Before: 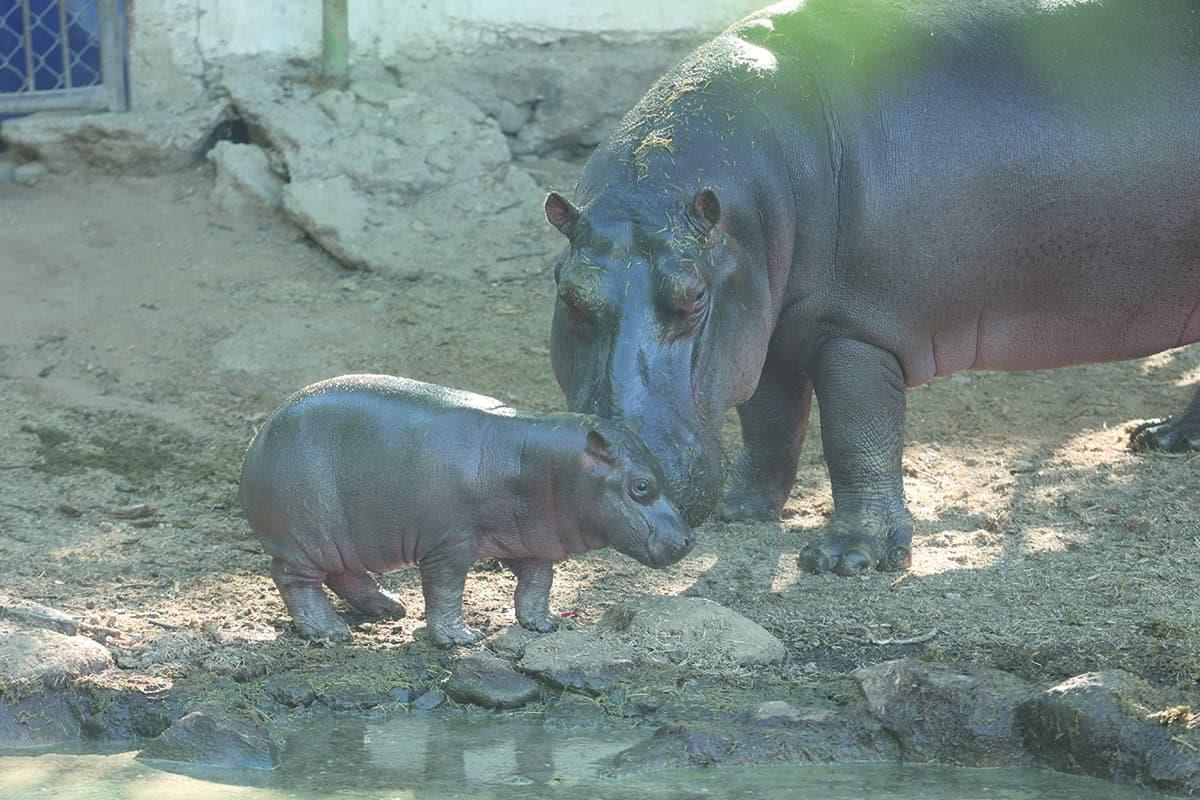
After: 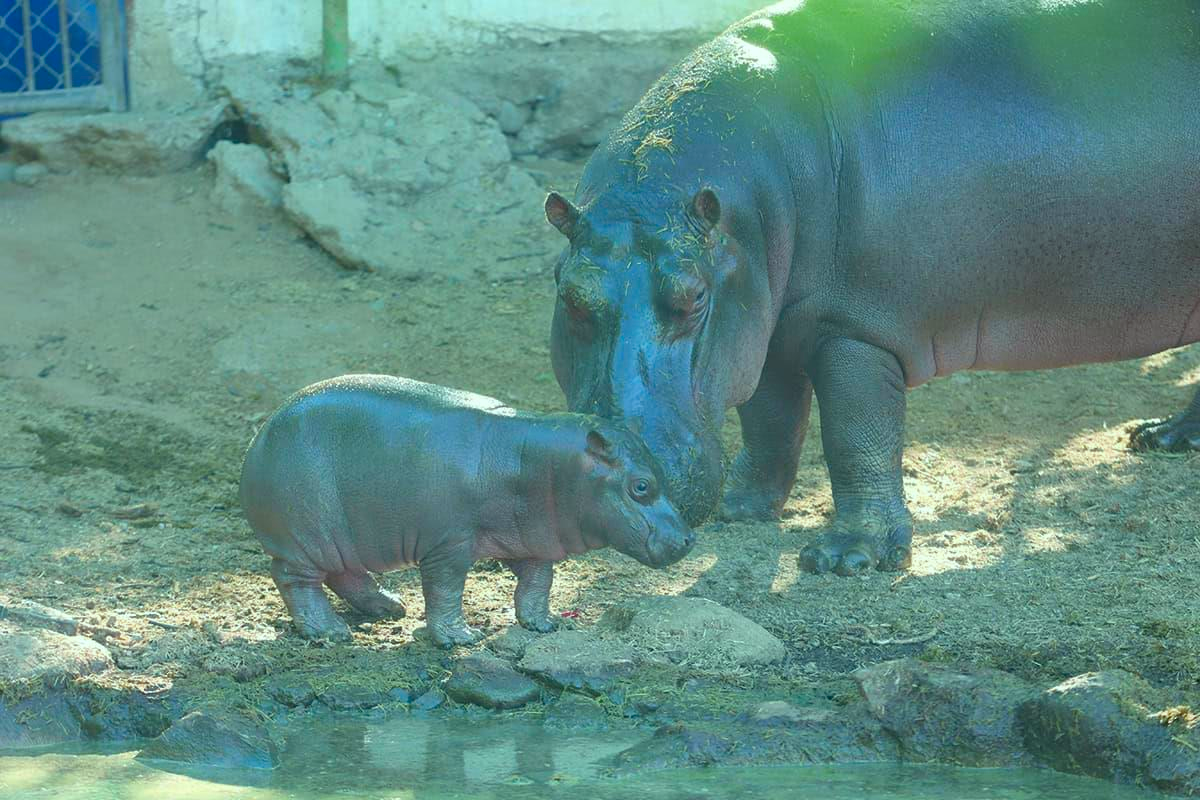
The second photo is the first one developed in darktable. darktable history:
color correction: highlights a* -7.33, highlights b* 1.26, shadows a* -3.55, saturation 1.4
tone equalizer: -8 EV -1.84 EV, -7 EV -1.16 EV, -6 EV -1.62 EV, smoothing diameter 25%, edges refinement/feathering 10, preserve details guided filter
